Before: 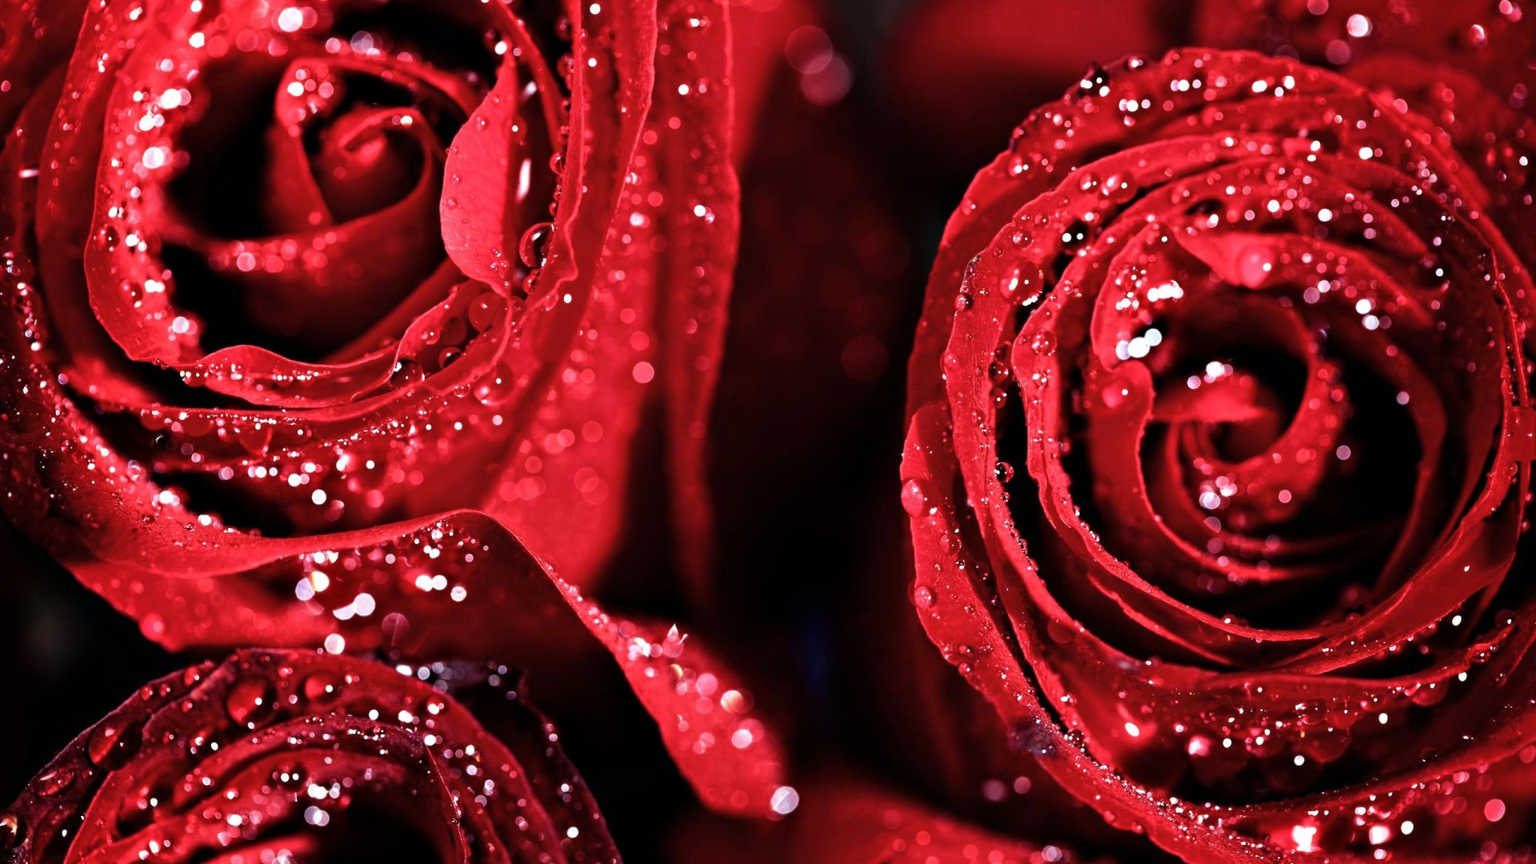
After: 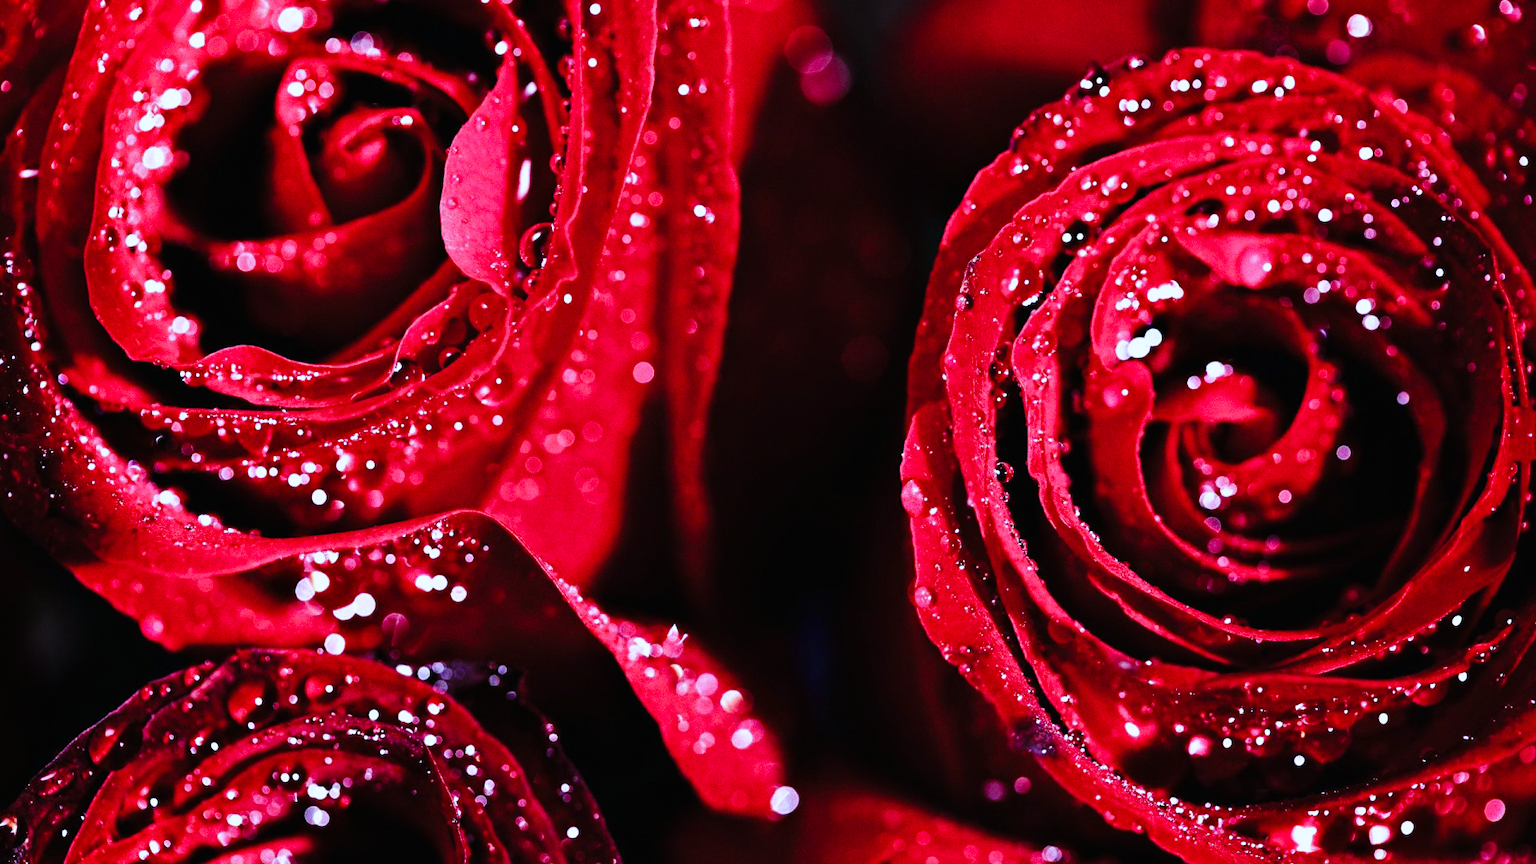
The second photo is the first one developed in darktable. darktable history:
grain: coarseness 0.09 ISO
base curve: curves: ch0 [(0, 0) (0.036, 0.025) (0.121, 0.166) (0.206, 0.329) (0.605, 0.79) (1, 1)], preserve colors none
white balance: red 0.871, blue 1.249
contrast brightness saturation: contrast -0.02, brightness -0.01, saturation 0.03
